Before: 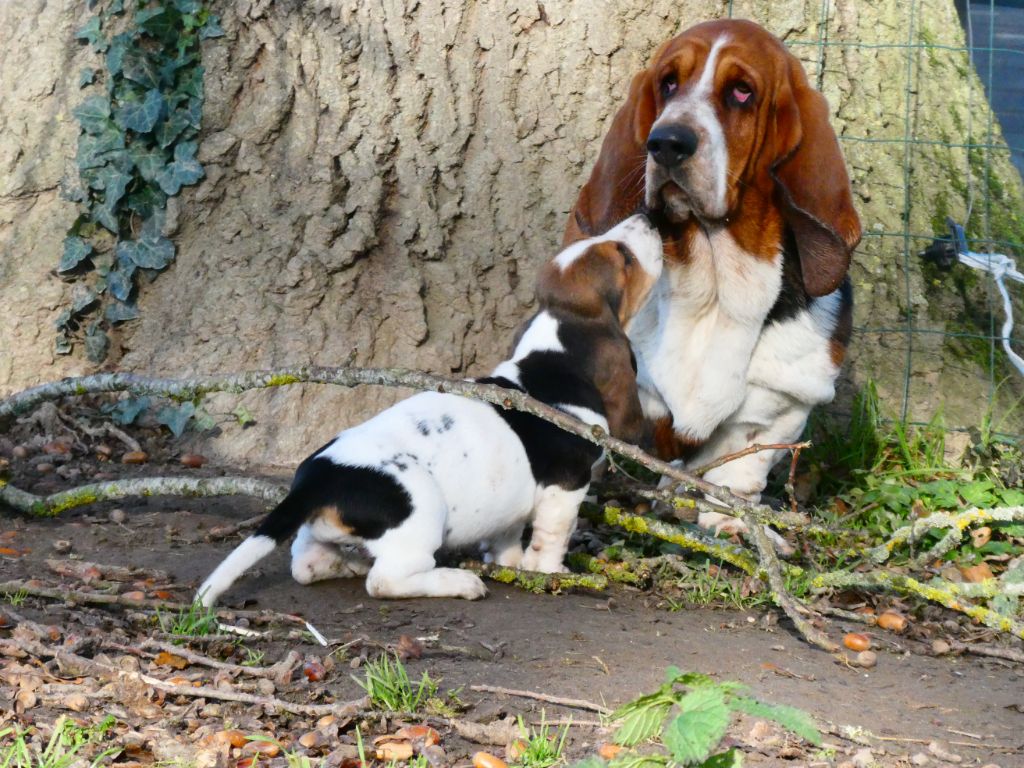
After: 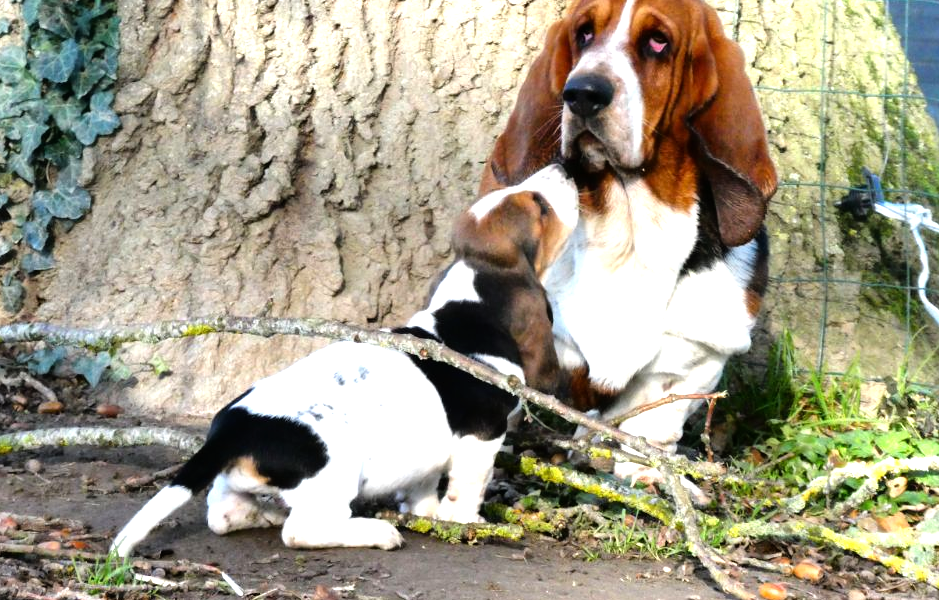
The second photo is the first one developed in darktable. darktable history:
crop: left 8.283%, top 6.555%, bottom 15.215%
tone equalizer: -8 EV -1.08 EV, -7 EV -0.975 EV, -6 EV -0.876 EV, -5 EV -0.604 EV, -3 EV 0.591 EV, -2 EV 0.879 EV, -1 EV 1 EV, +0 EV 1.05 EV
